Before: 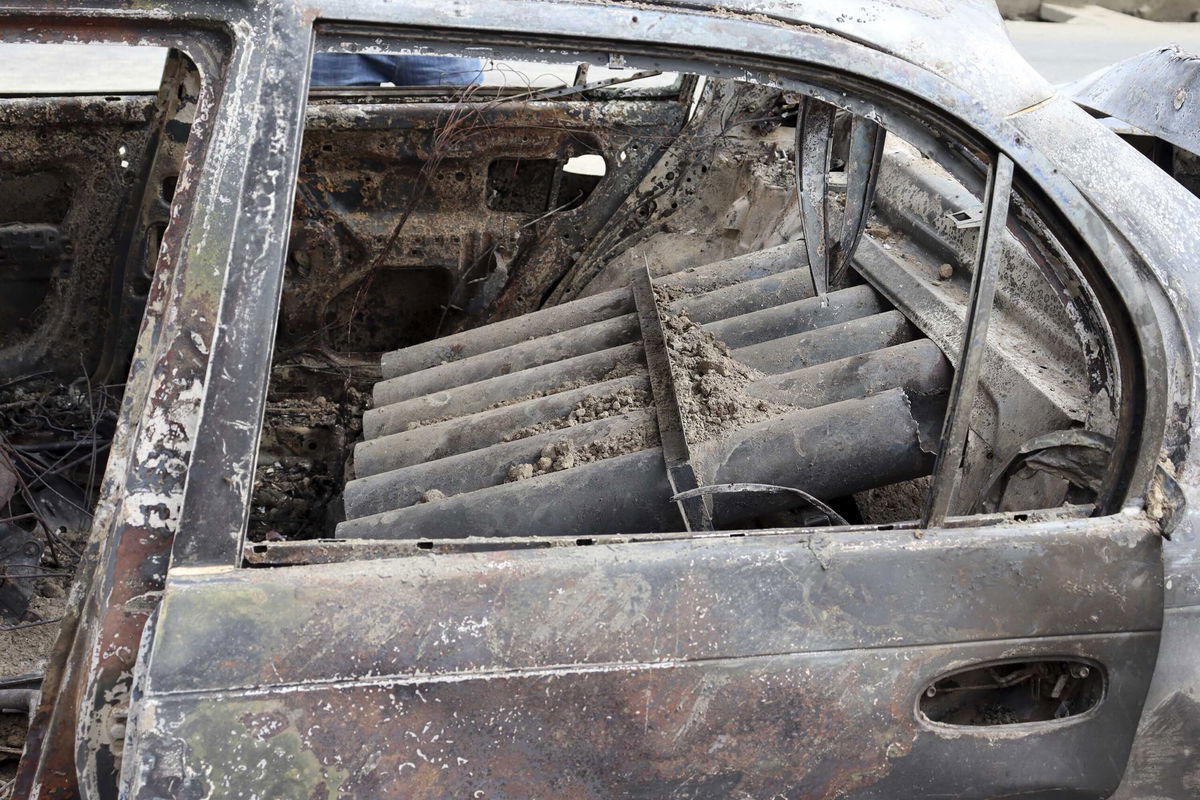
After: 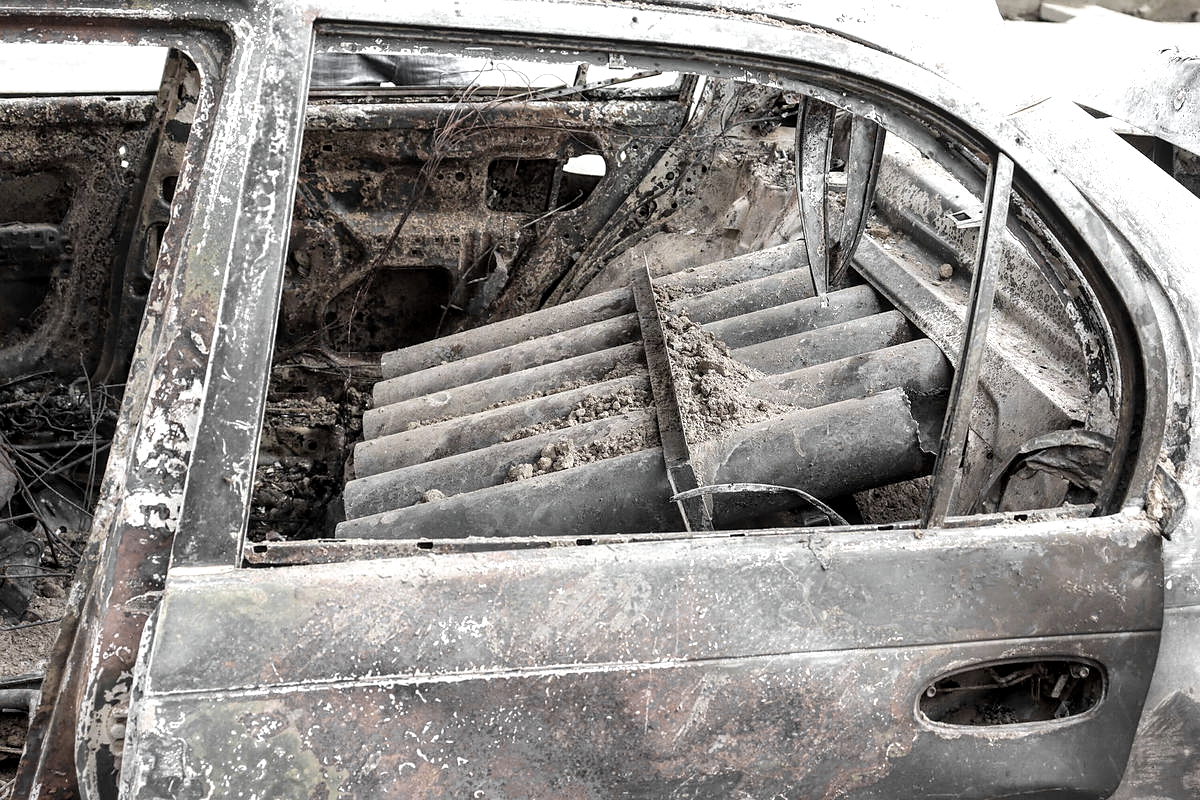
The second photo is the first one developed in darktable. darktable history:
velvia: strength 44.65%
sharpen: radius 1.015, threshold 1
color zones: curves: ch0 [(0, 0.613) (0.01, 0.613) (0.245, 0.448) (0.498, 0.529) (0.642, 0.665) (0.879, 0.777) (0.99, 0.613)]; ch1 [(0, 0.035) (0.121, 0.189) (0.259, 0.197) (0.415, 0.061) (0.589, 0.022) (0.732, 0.022) (0.857, 0.026) (0.991, 0.053)]
local contrast: on, module defaults
exposure: black level correction 0.001, exposure 0.499 EV, compensate highlight preservation false
